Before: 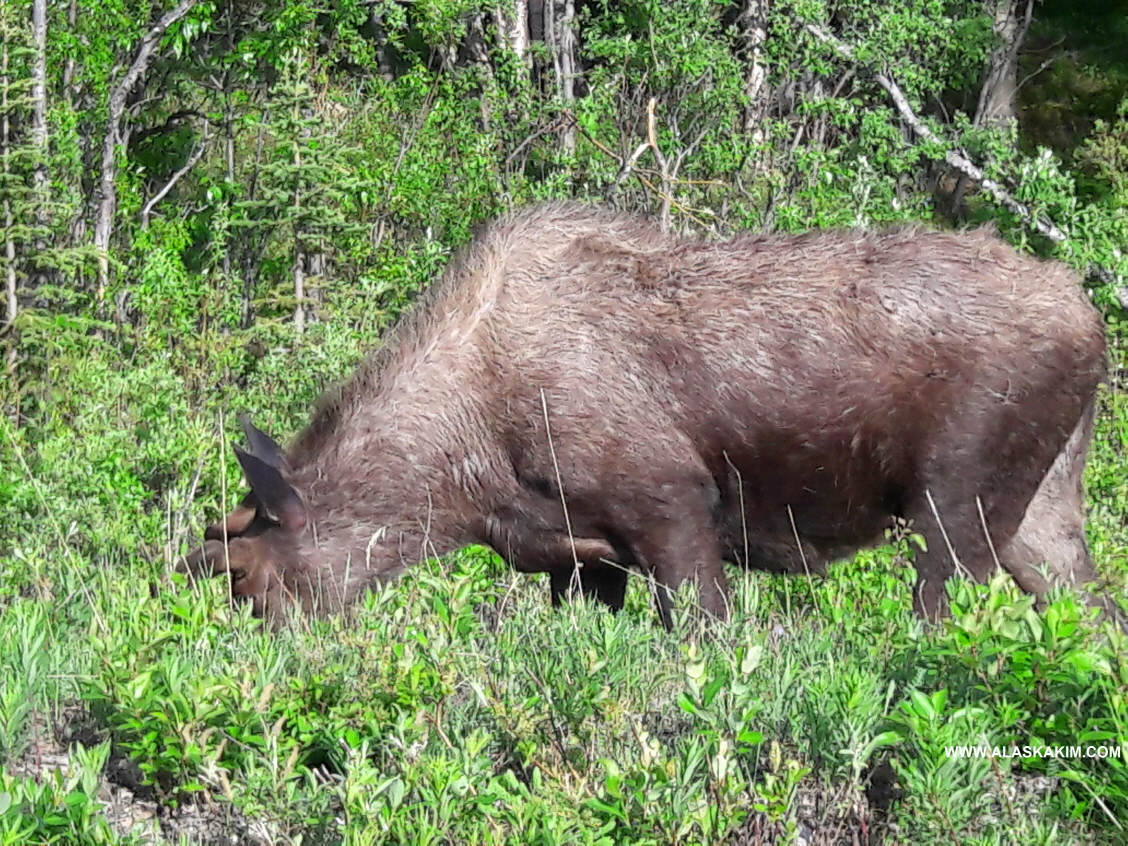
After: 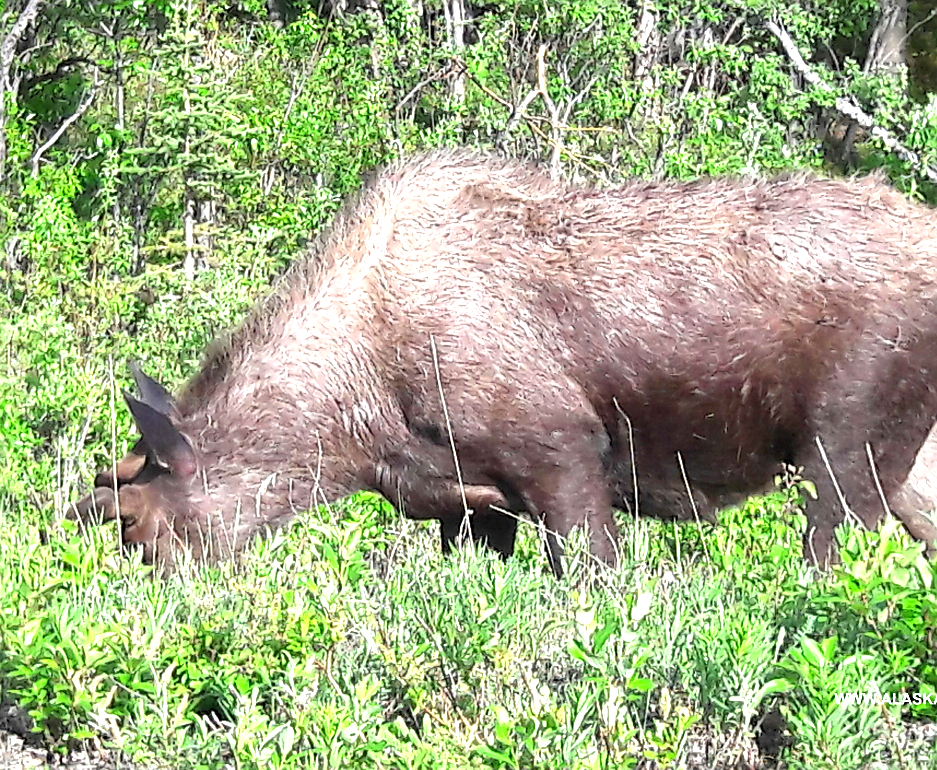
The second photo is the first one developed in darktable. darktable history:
crop: left 9.784%, top 6.32%, right 7.139%, bottom 2.576%
sharpen: on, module defaults
exposure: black level correction 0, exposure 0.894 EV, compensate highlight preservation false
